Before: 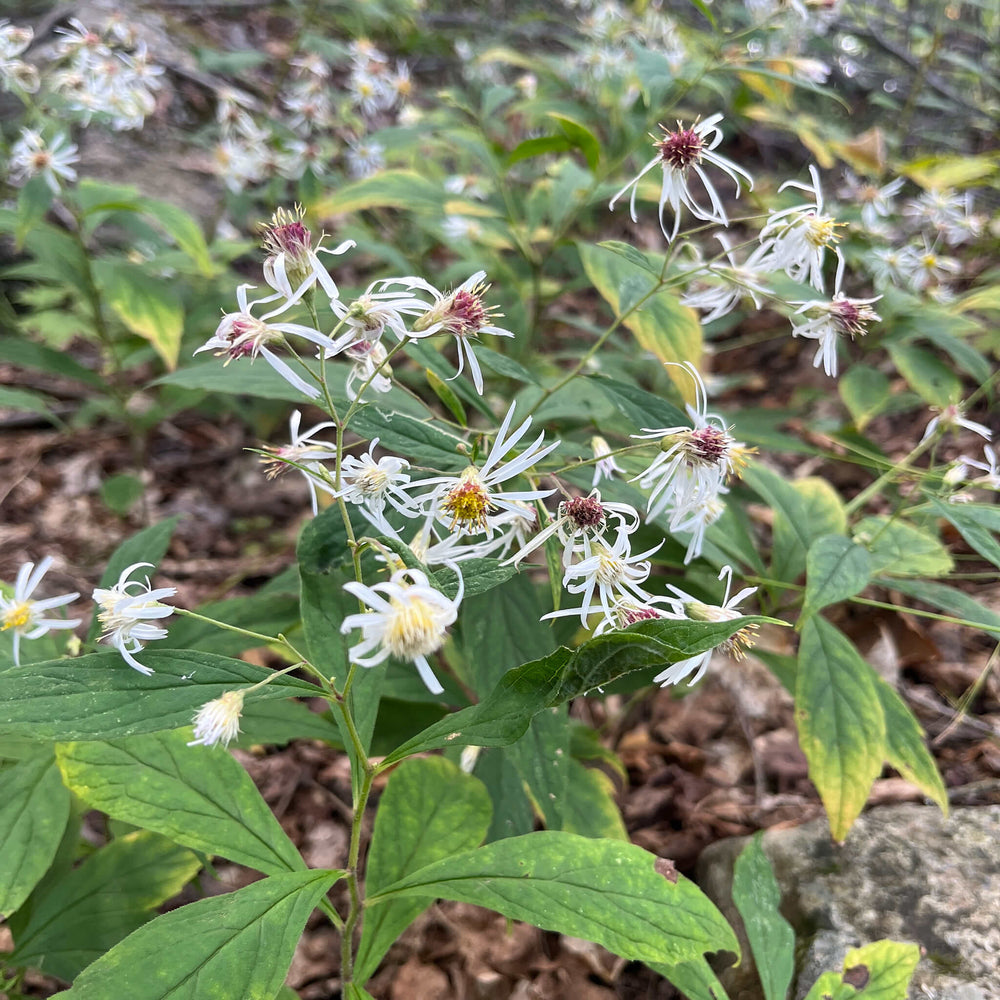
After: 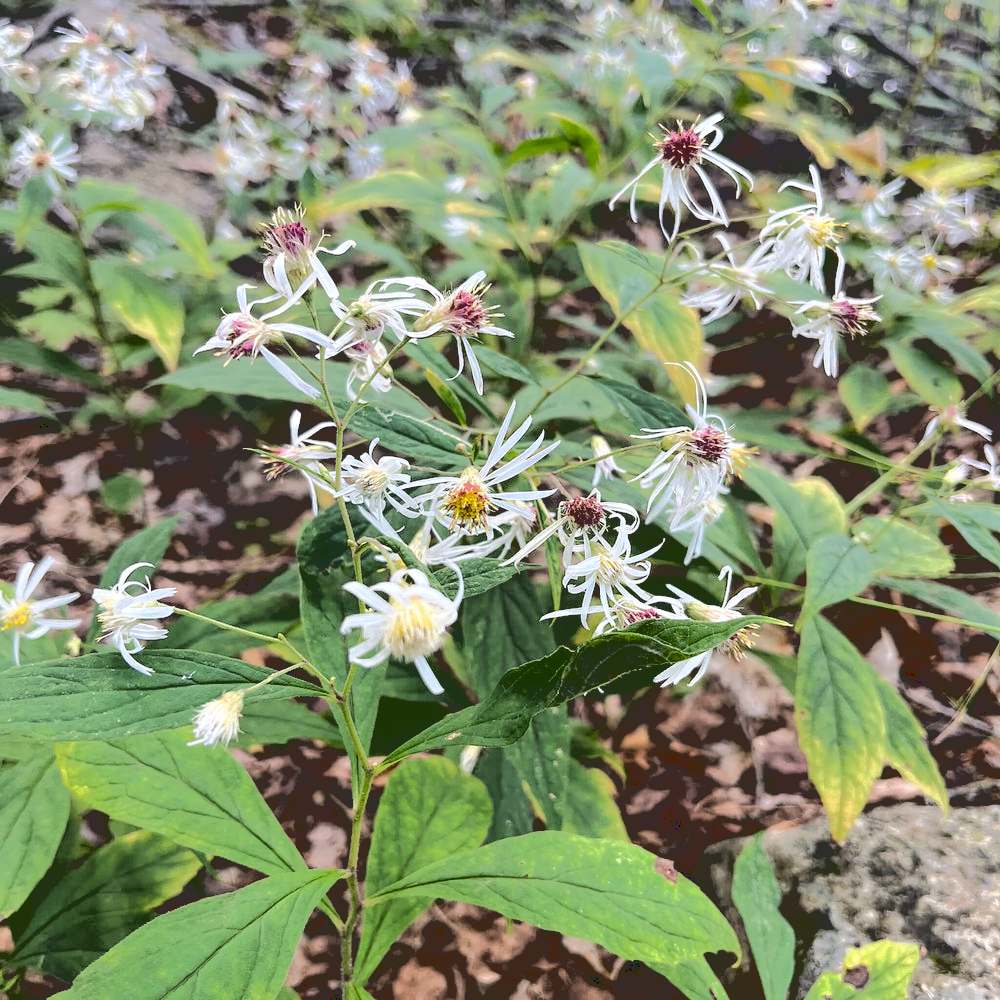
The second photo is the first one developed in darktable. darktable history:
base curve: curves: ch0 [(0.065, 0.026) (0.236, 0.358) (0.53, 0.546) (0.777, 0.841) (0.924, 0.992)]
